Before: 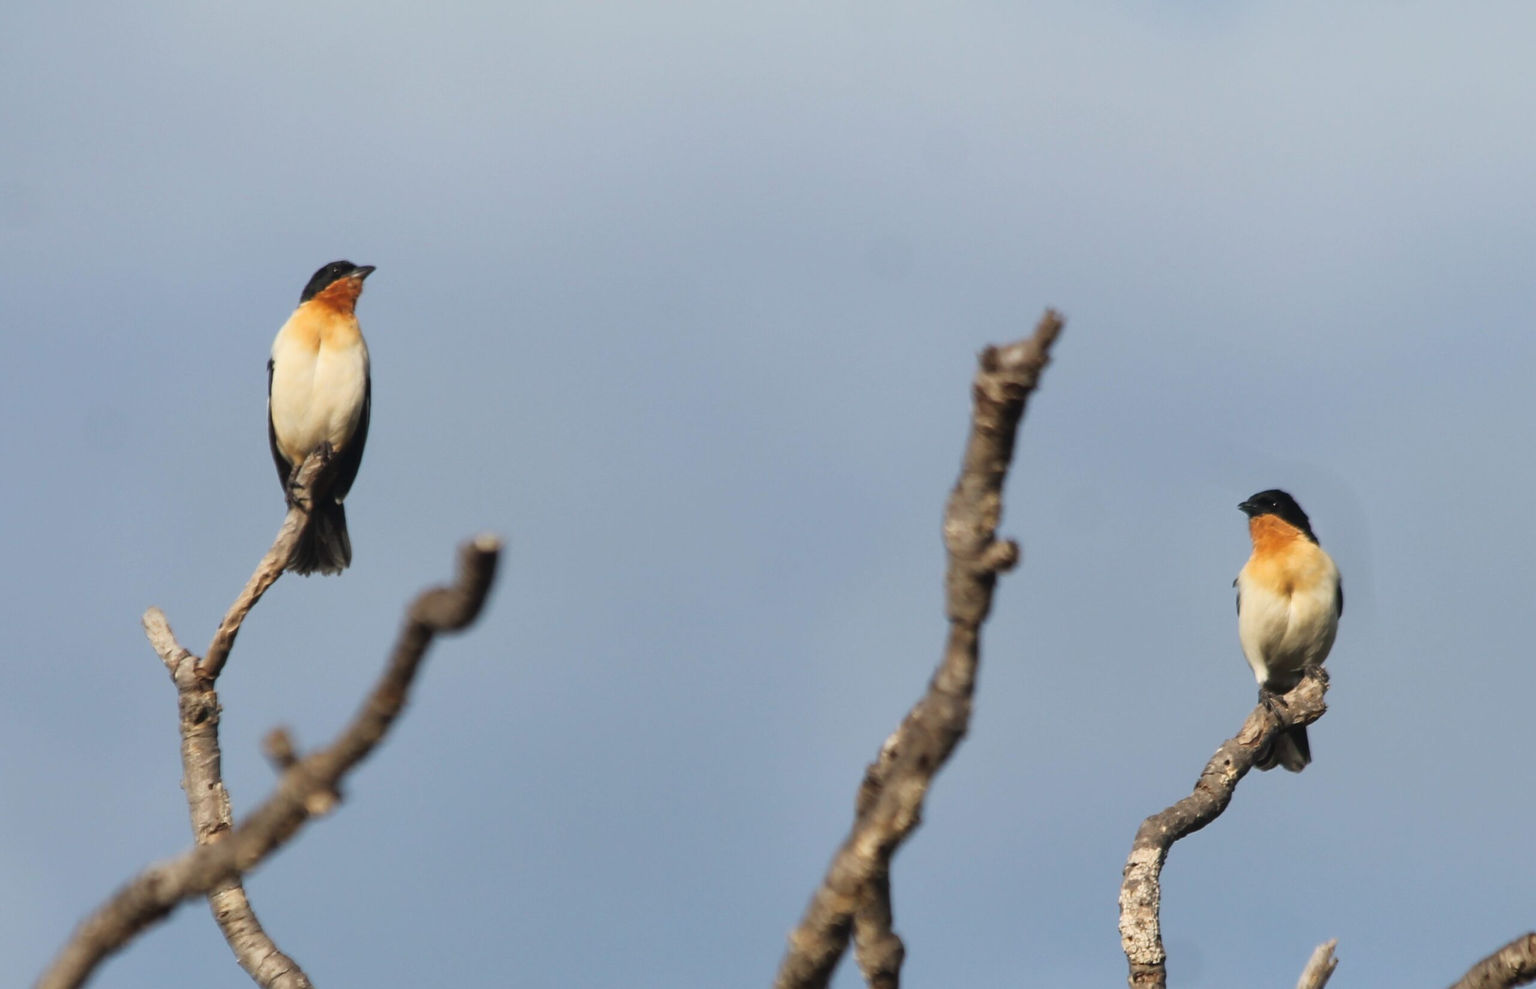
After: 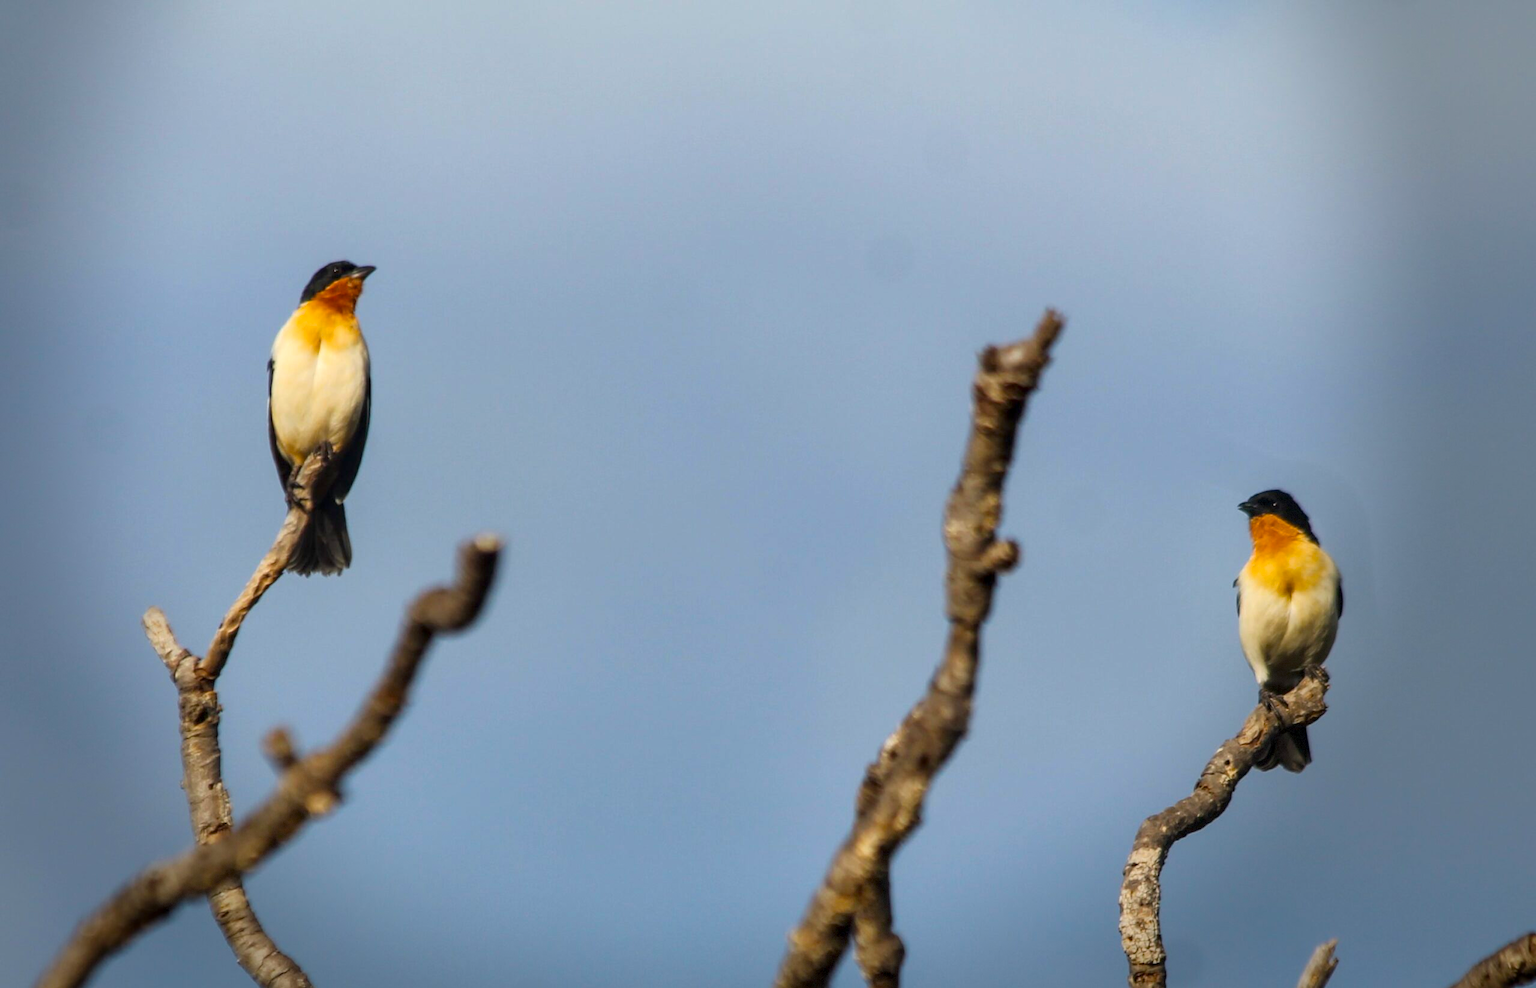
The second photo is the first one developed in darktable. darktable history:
local contrast: detail 130%
vignetting: fall-off start 68.33%, fall-off radius 30%, saturation 0.042, center (-0.066, -0.311), width/height ratio 0.992, shape 0.85, dithering 8-bit output
color balance rgb: linear chroma grading › global chroma 15%, perceptual saturation grading › global saturation 30%
